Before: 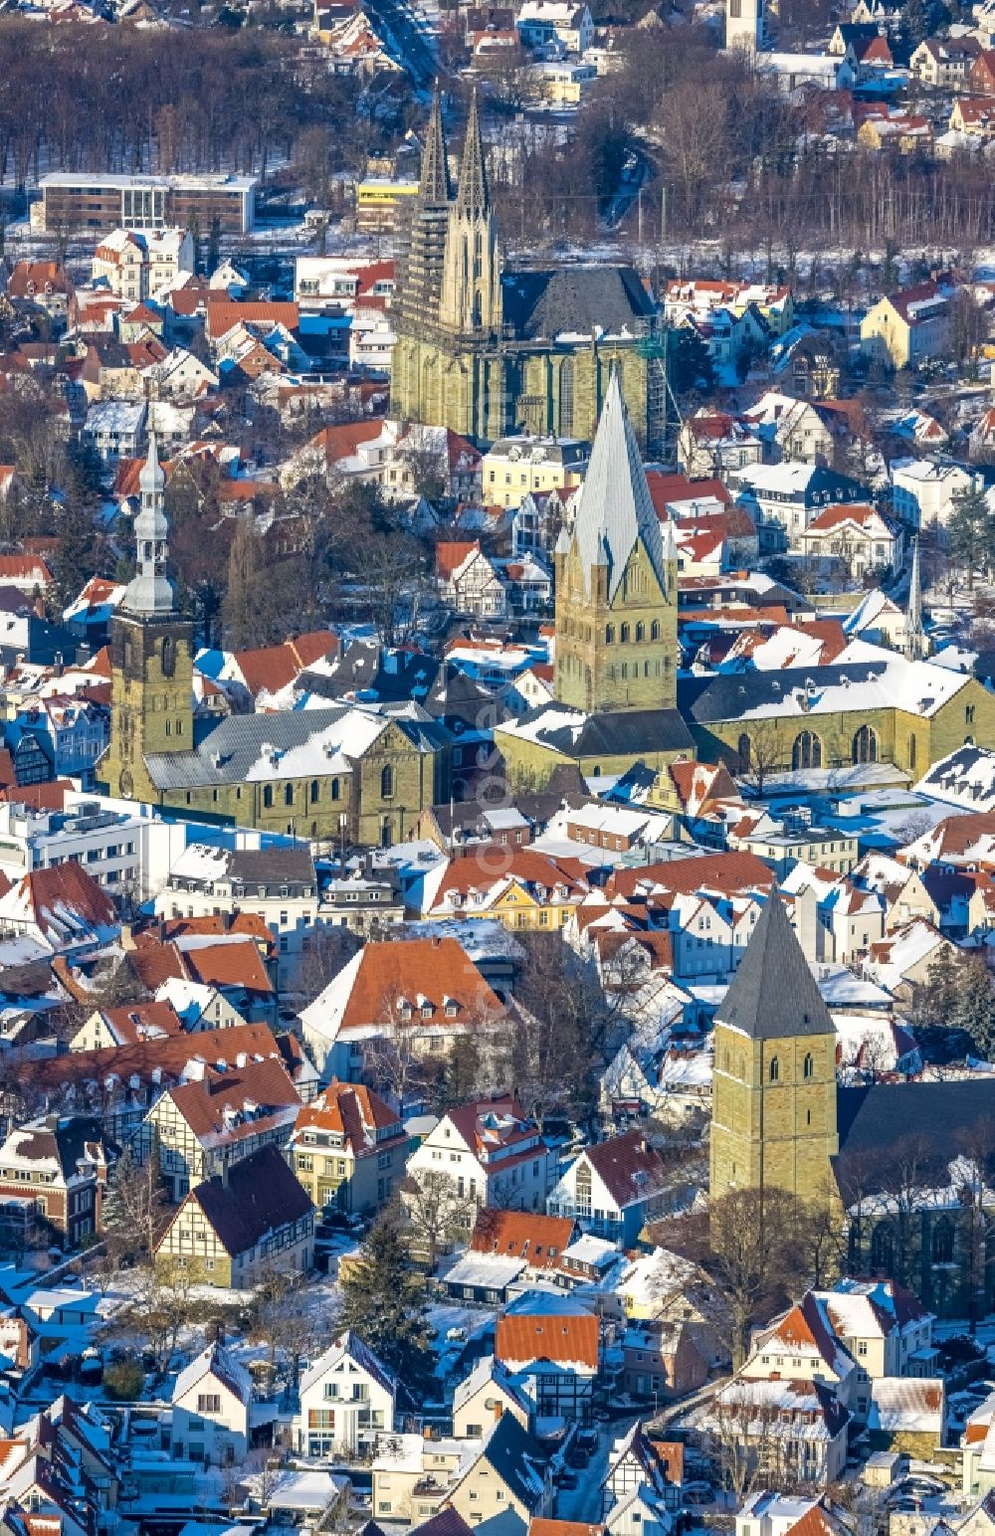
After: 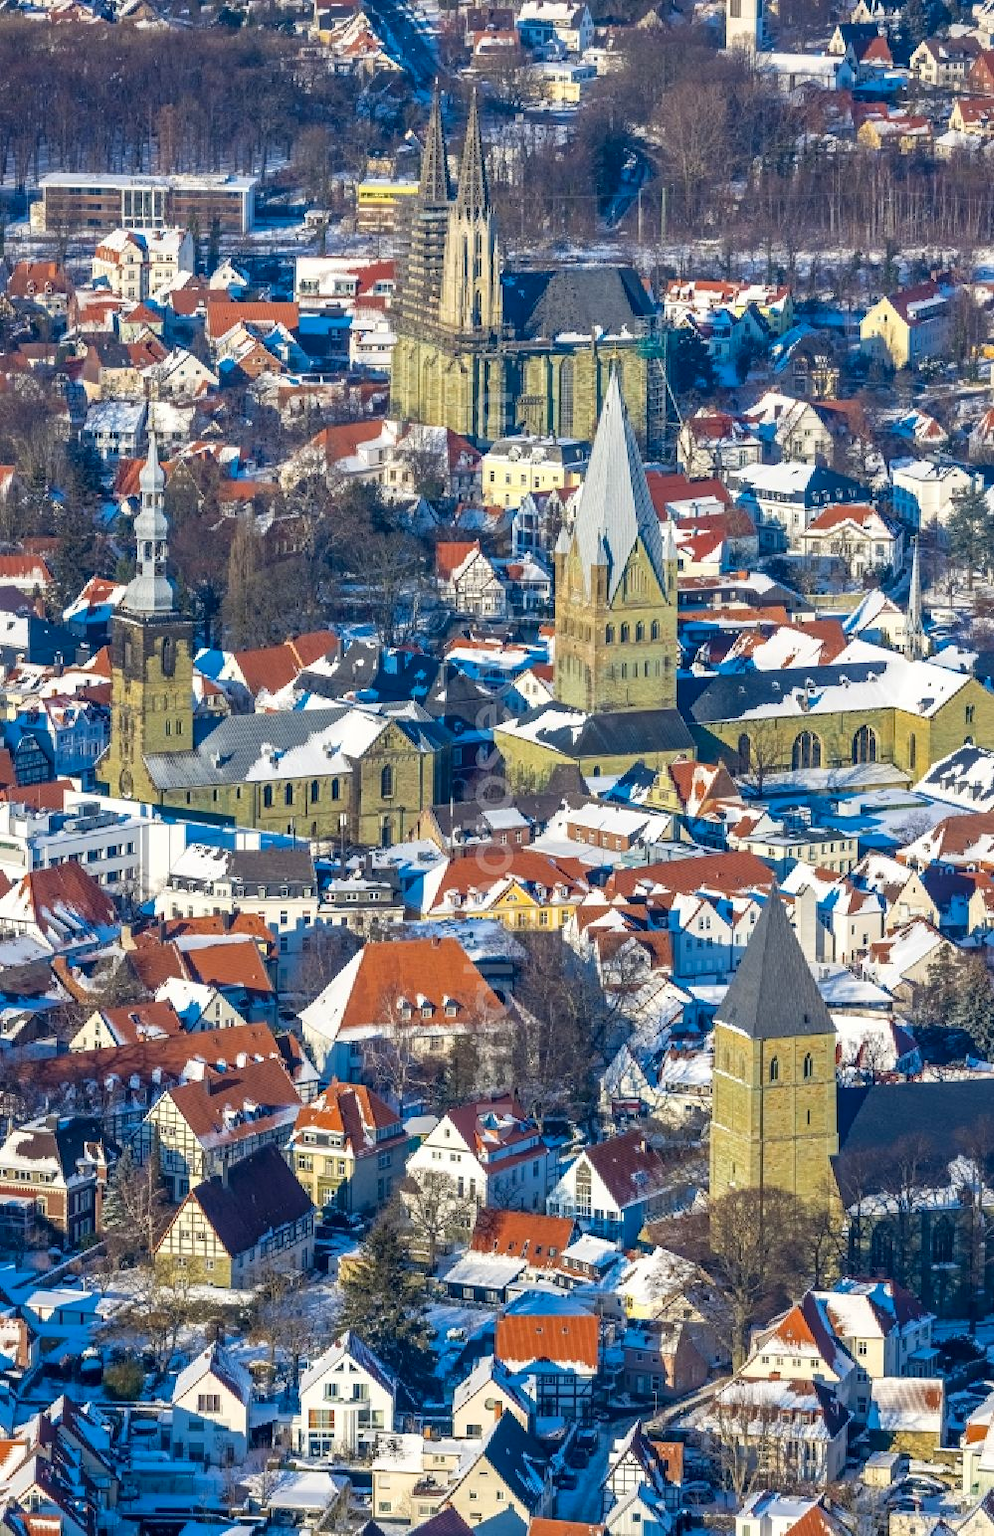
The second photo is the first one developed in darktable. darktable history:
color correction: highlights b* -0.001, saturation 1.11
